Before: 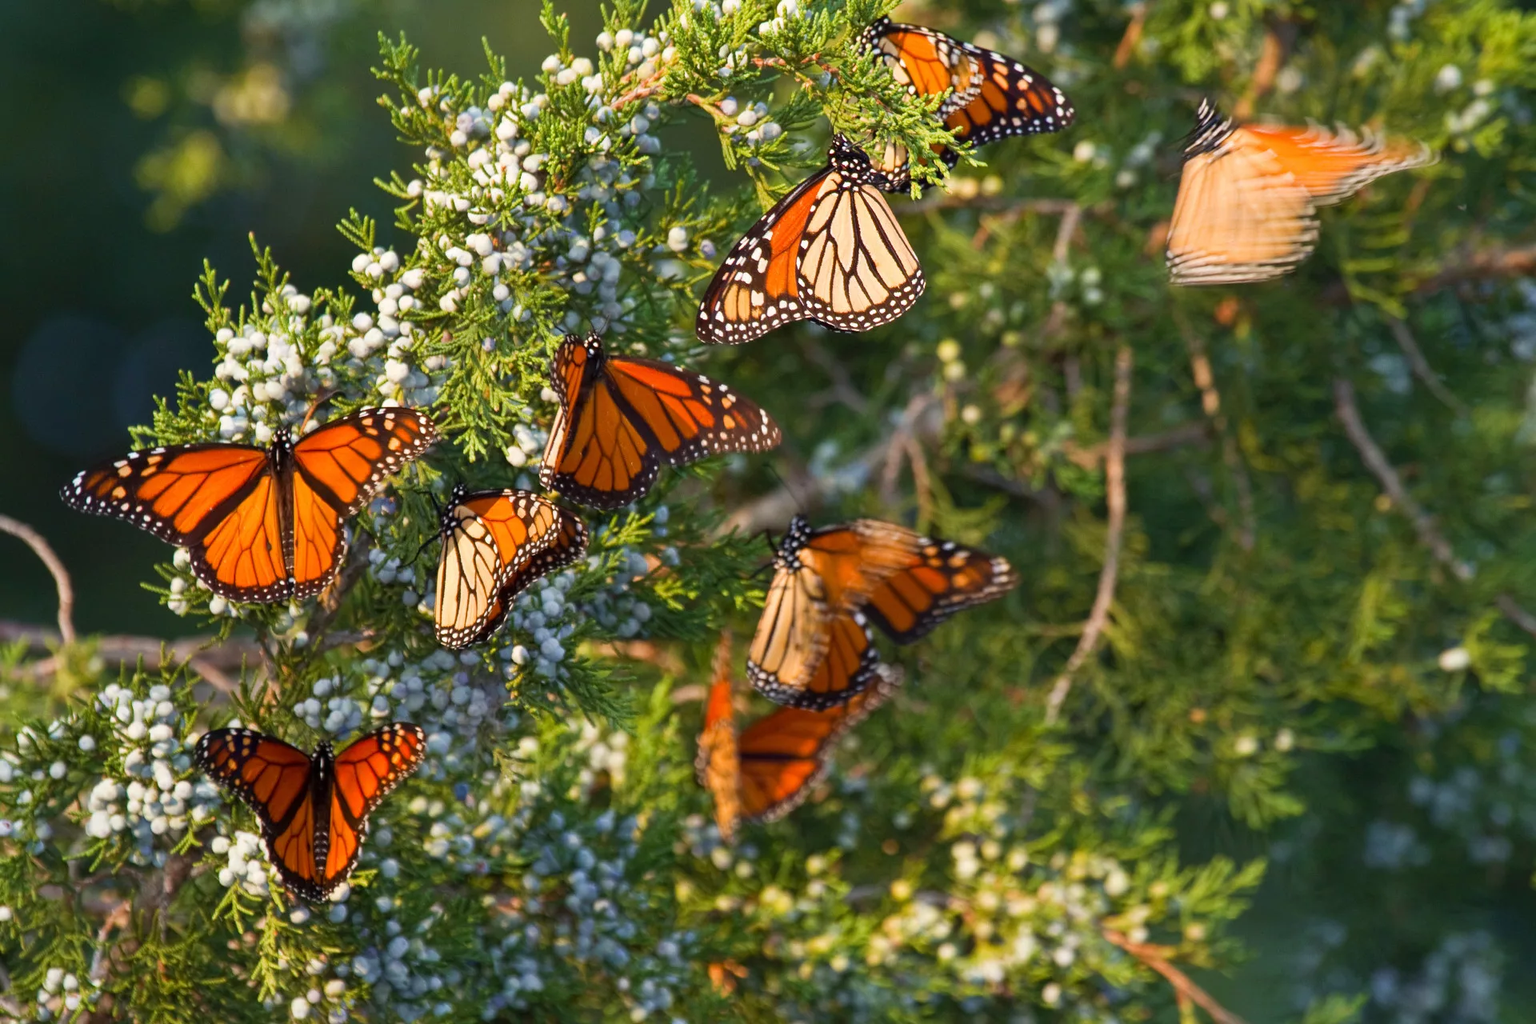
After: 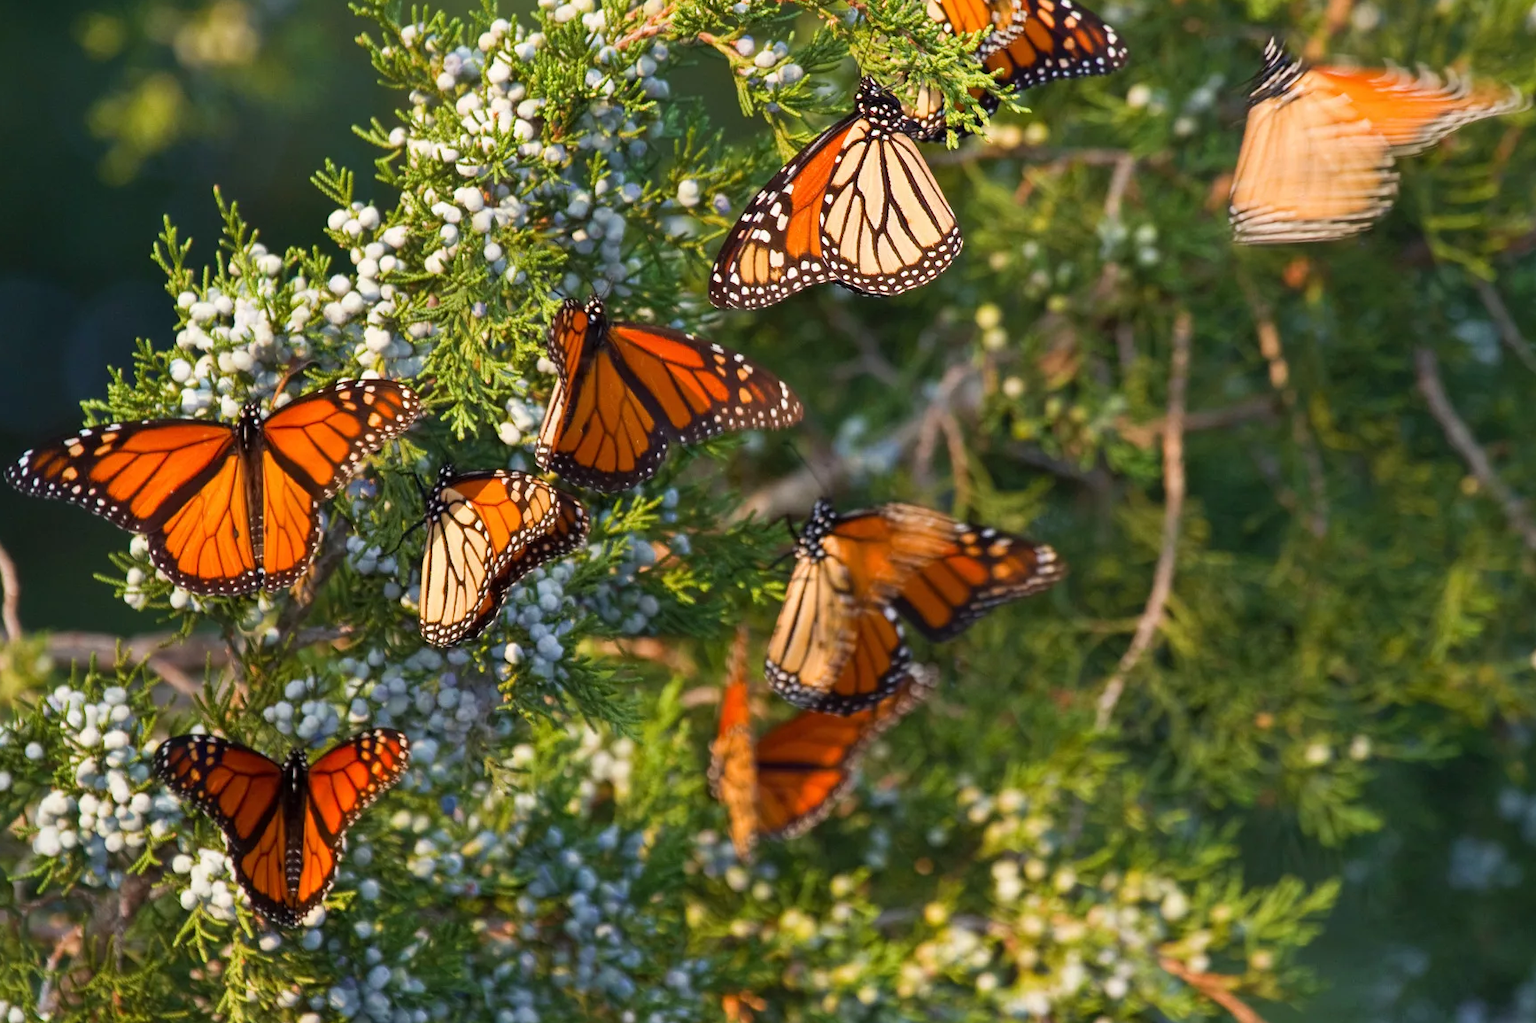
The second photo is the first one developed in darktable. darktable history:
crop: left 3.68%, top 6.374%, right 5.991%, bottom 3.343%
